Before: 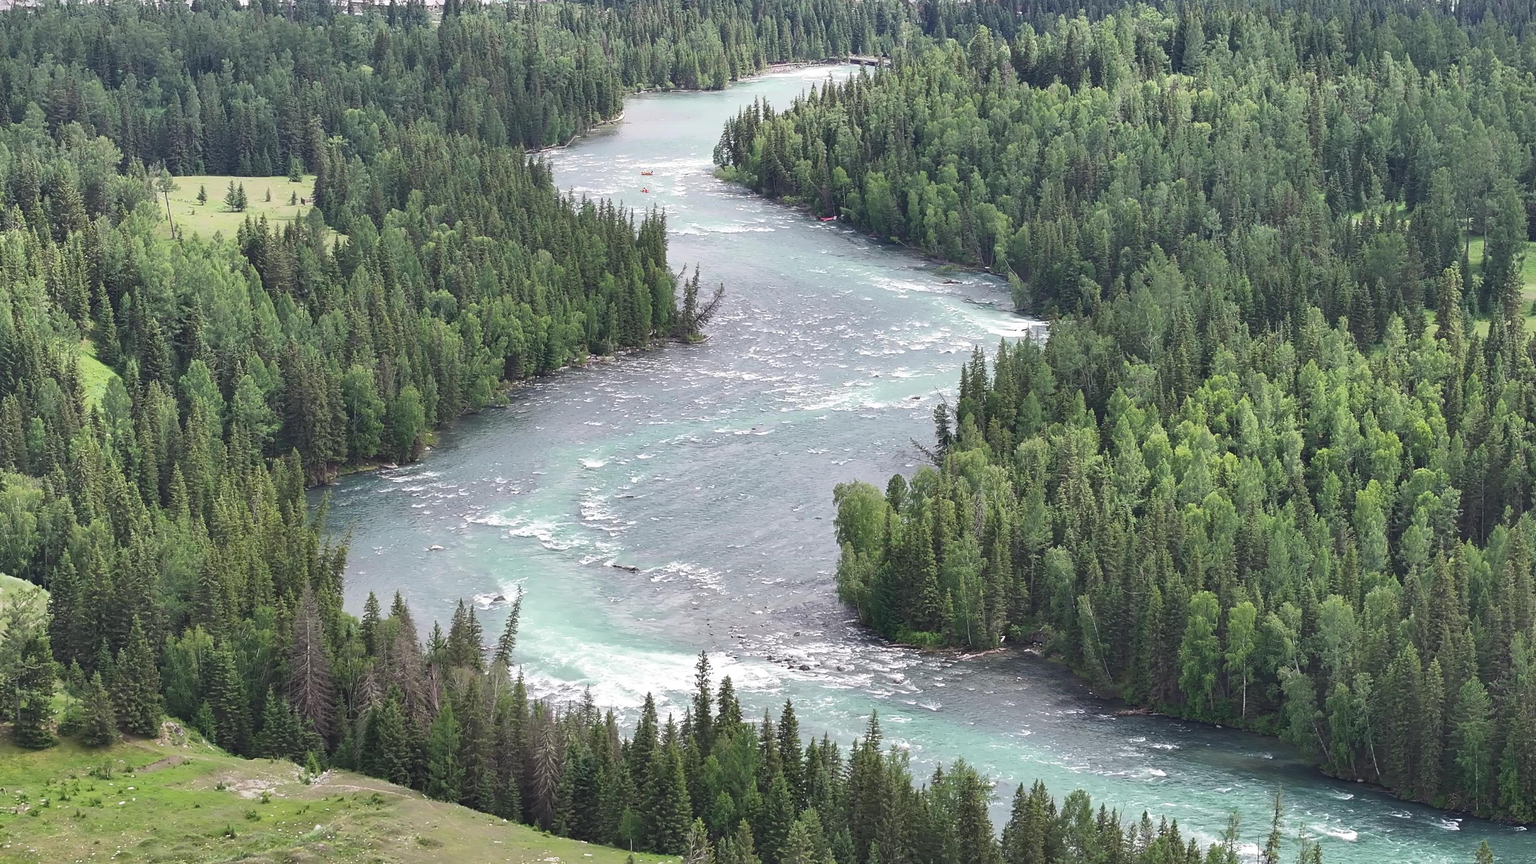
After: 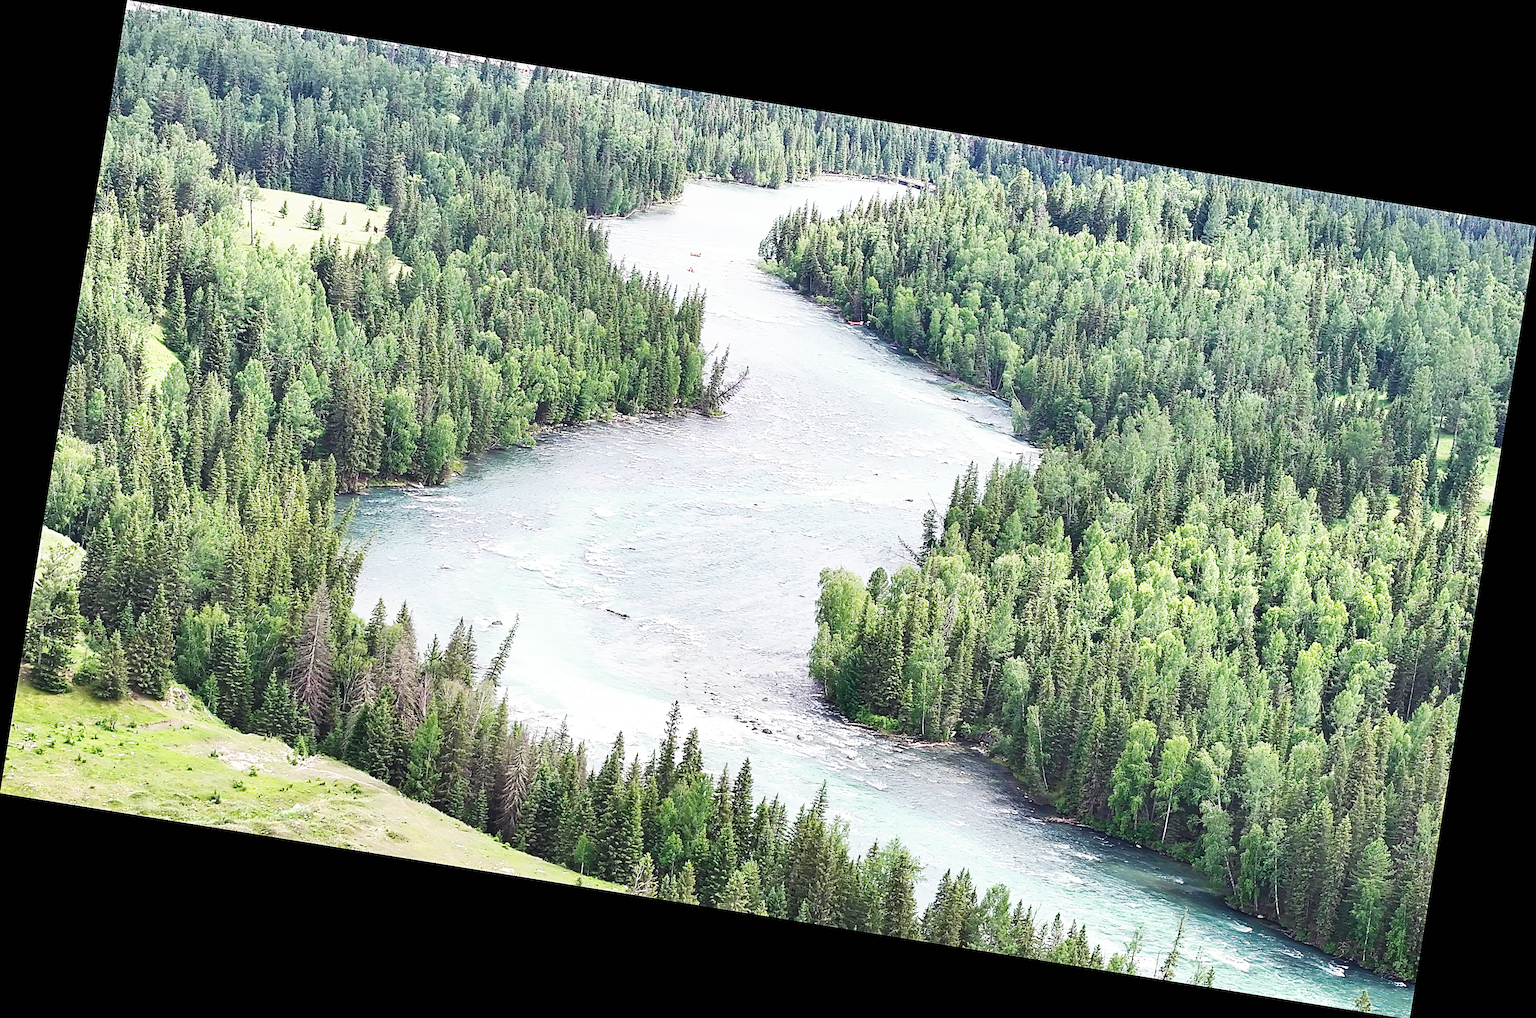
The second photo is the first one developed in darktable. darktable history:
base curve: curves: ch0 [(0, 0) (0.007, 0.004) (0.027, 0.03) (0.046, 0.07) (0.207, 0.54) (0.442, 0.872) (0.673, 0.972) (1, 1)], preserve colors none
sharpen: radius 2.676, amount 0.669
rotate and perspective: rotation 9.12°, automatic cropping off
